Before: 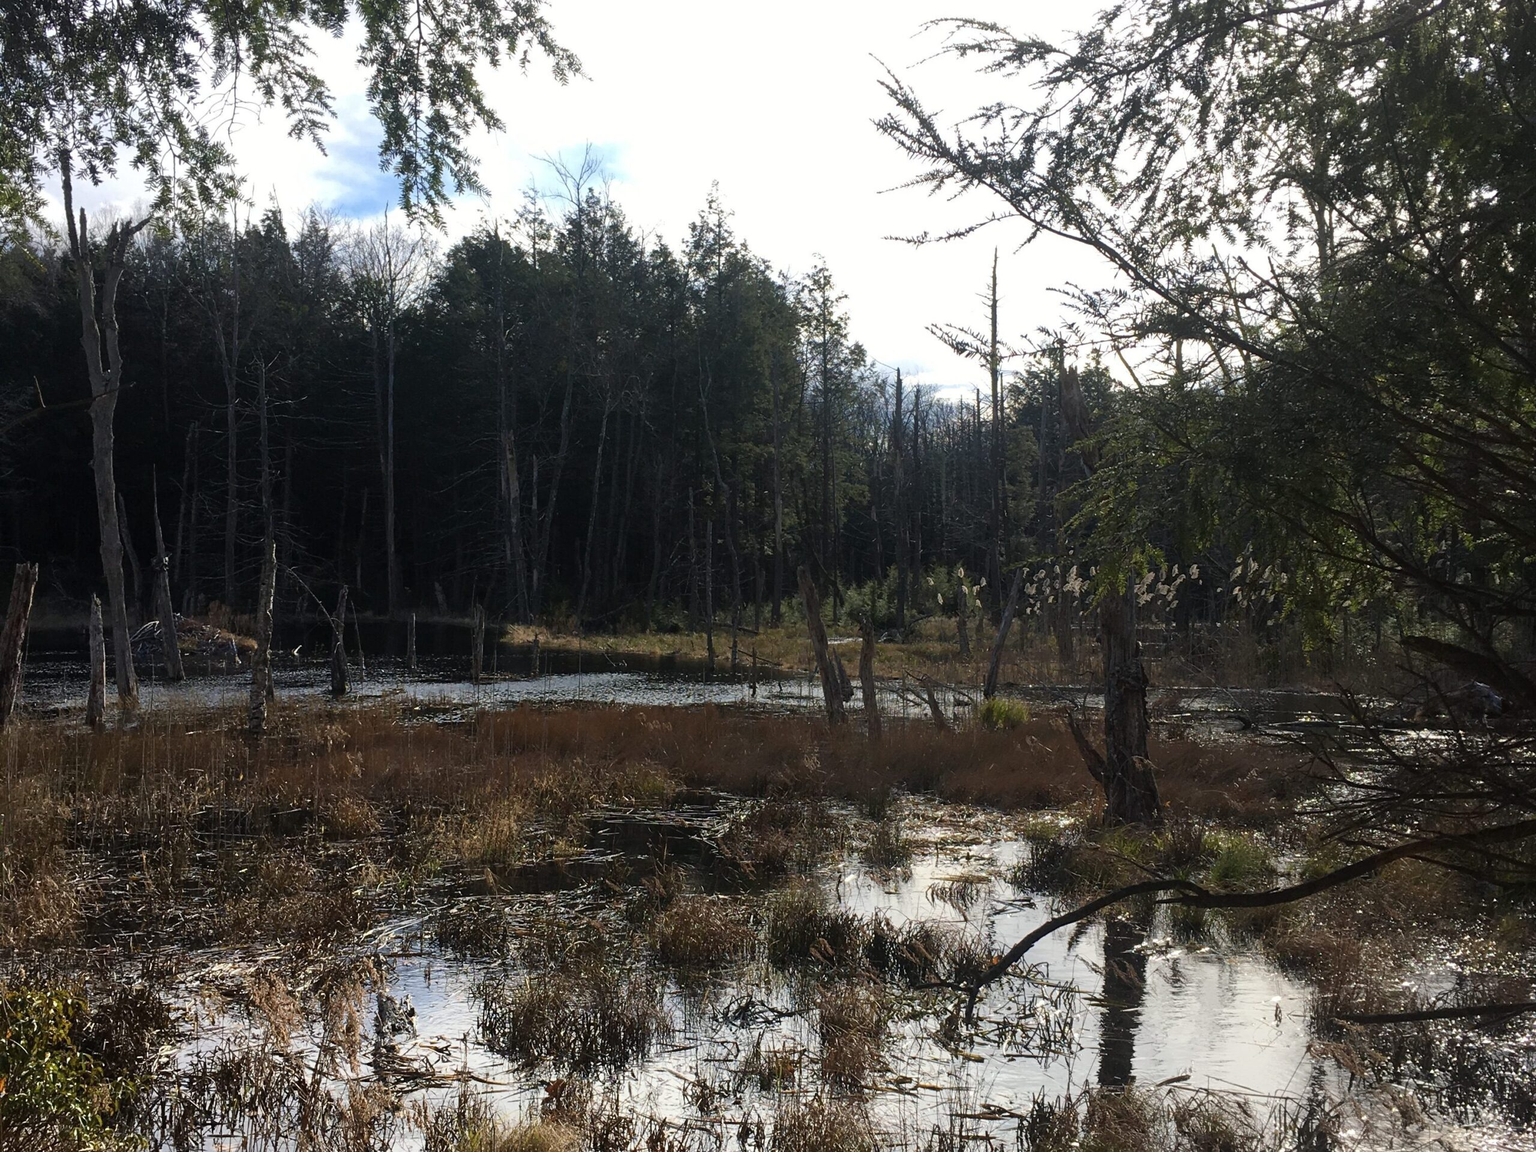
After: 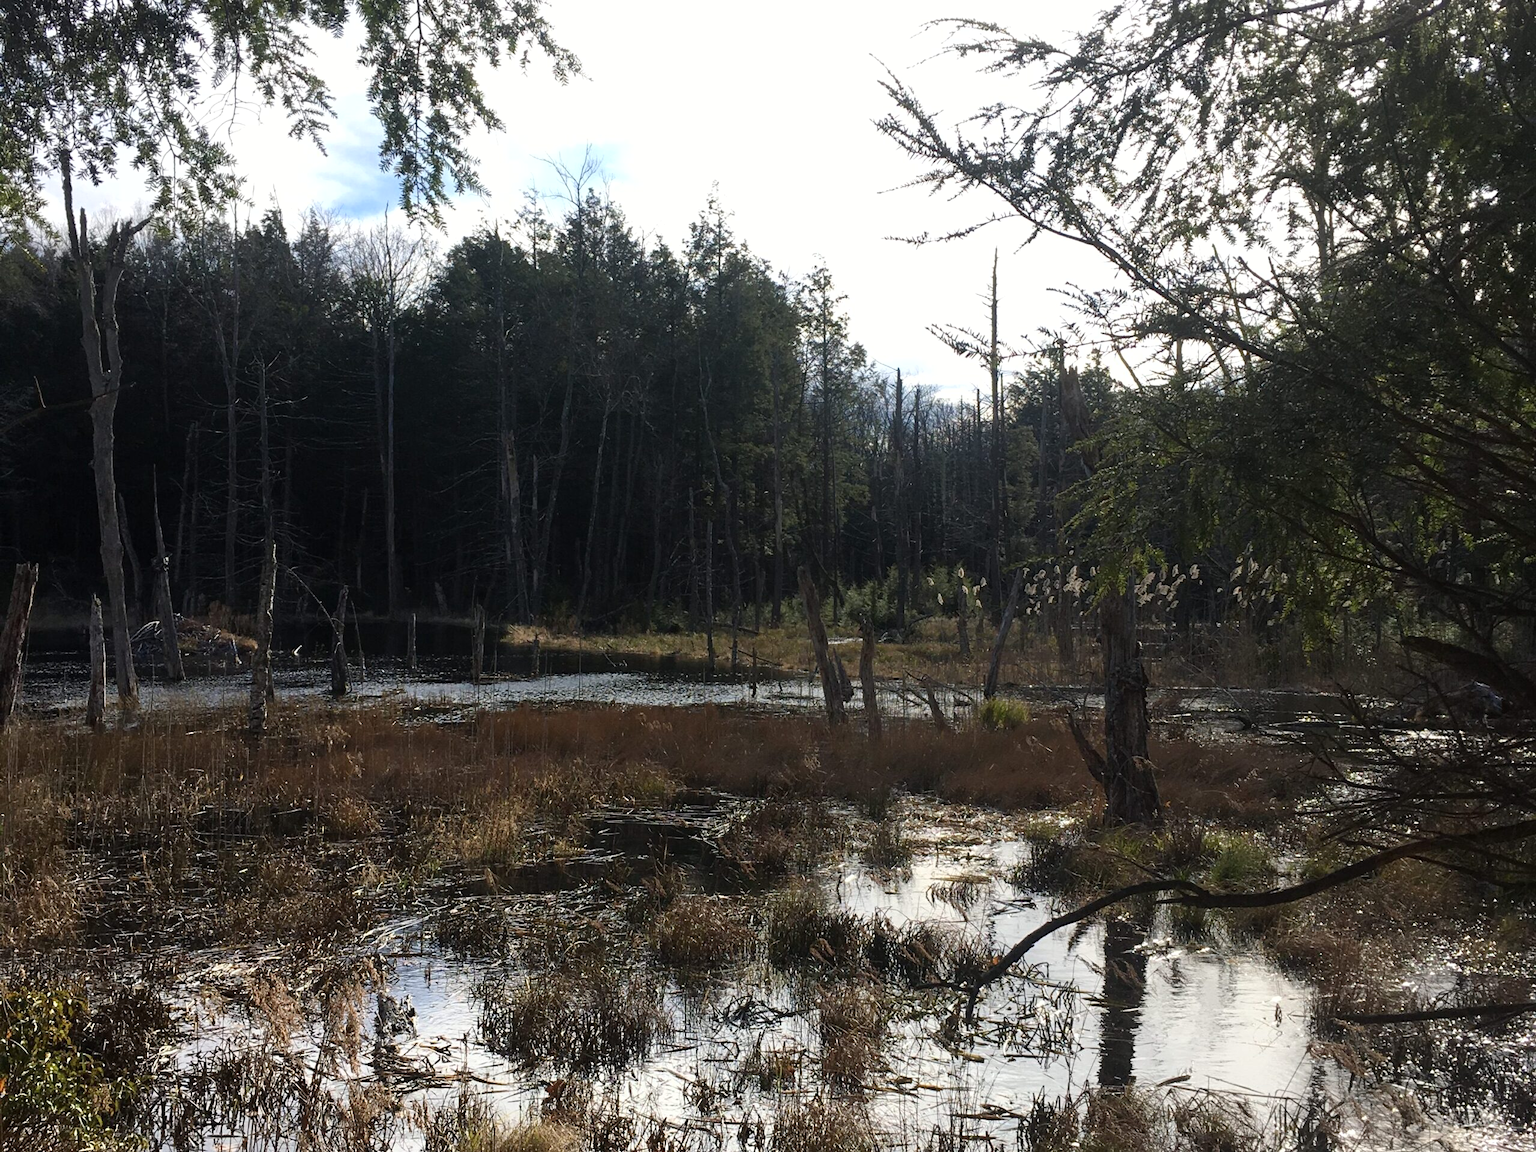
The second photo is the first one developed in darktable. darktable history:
shadows and highlights: shadows -12.3, white point adjustment 4.01, highlights 26.55
